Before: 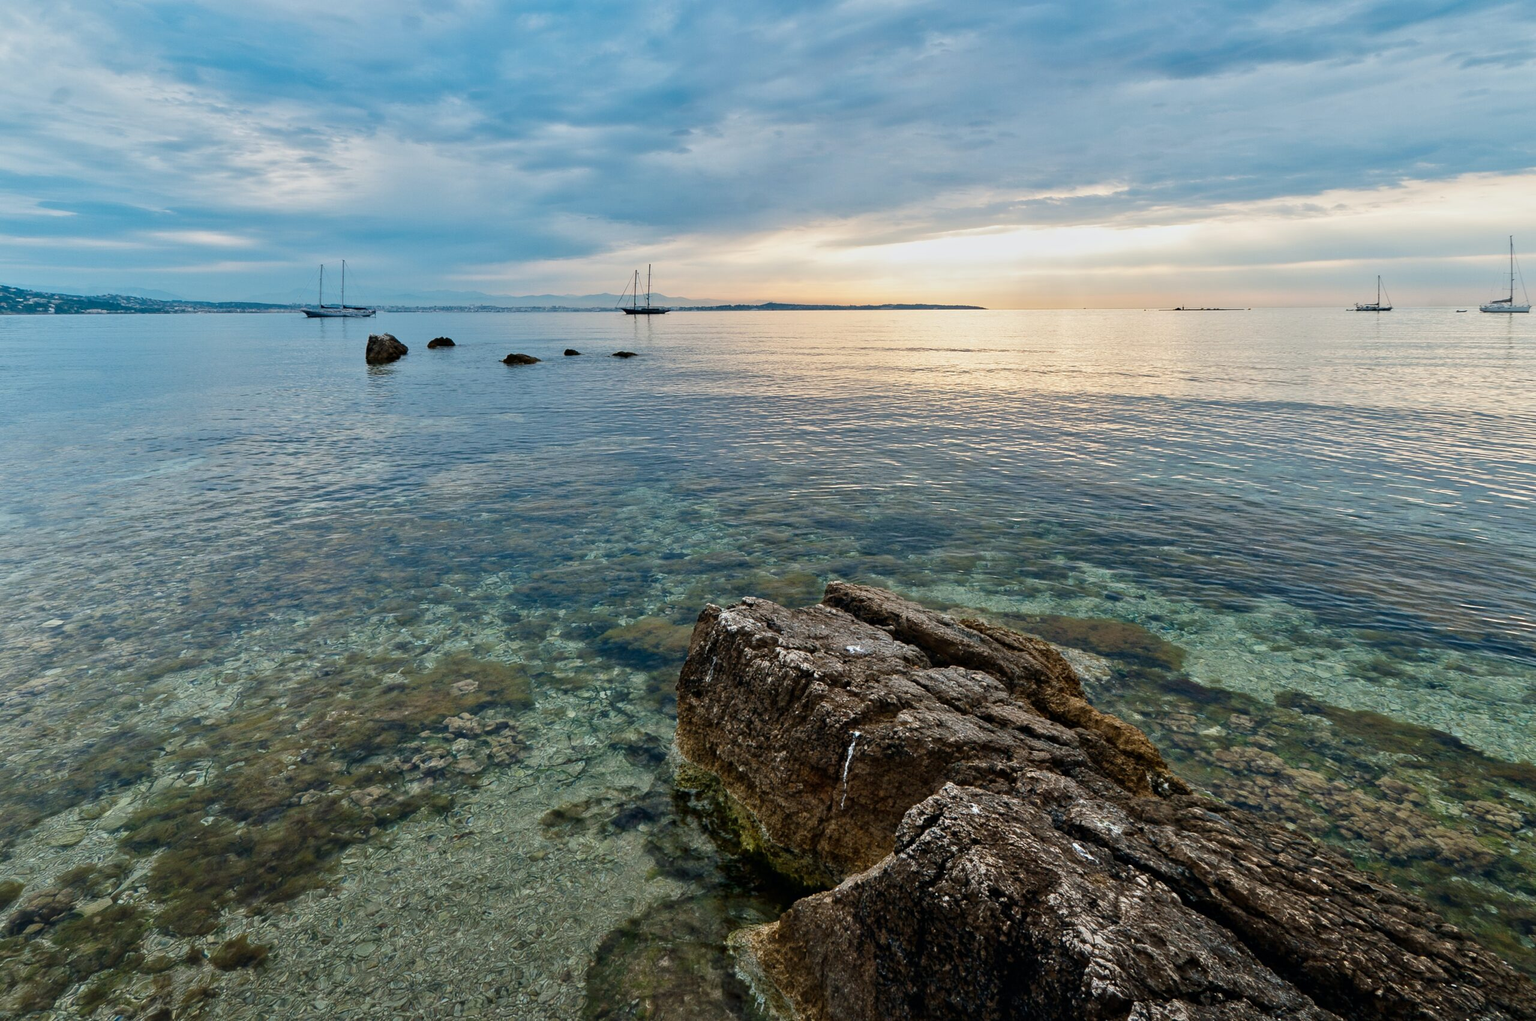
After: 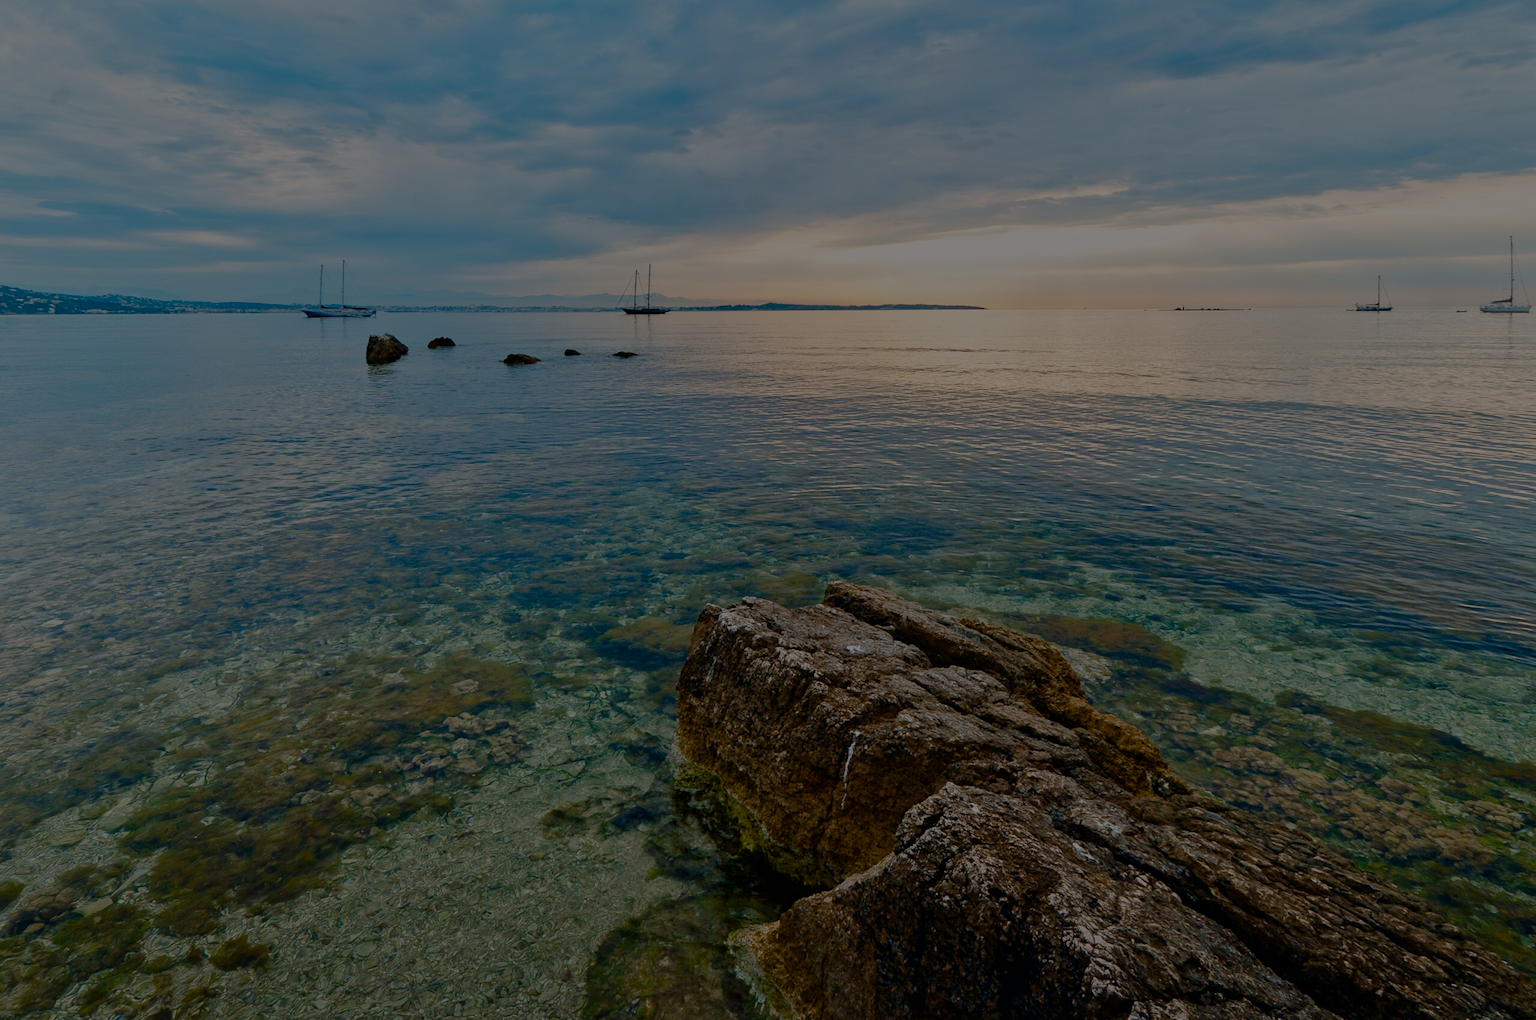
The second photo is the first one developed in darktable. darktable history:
exposure: exposure 0.406 EV, compensate highlight preservation false
color balance rgb: highlights gain › chroma 1.342%, highlights gain › hue 54.88°, perceptual saturation grading › global saturation 19.799%, perceptual saturation grading › highlights -25.392%, perceptual saturation grading › shadows 49.508%, perceptual brilliance grading › global brilliance -48.157%, global vibrance 20%
